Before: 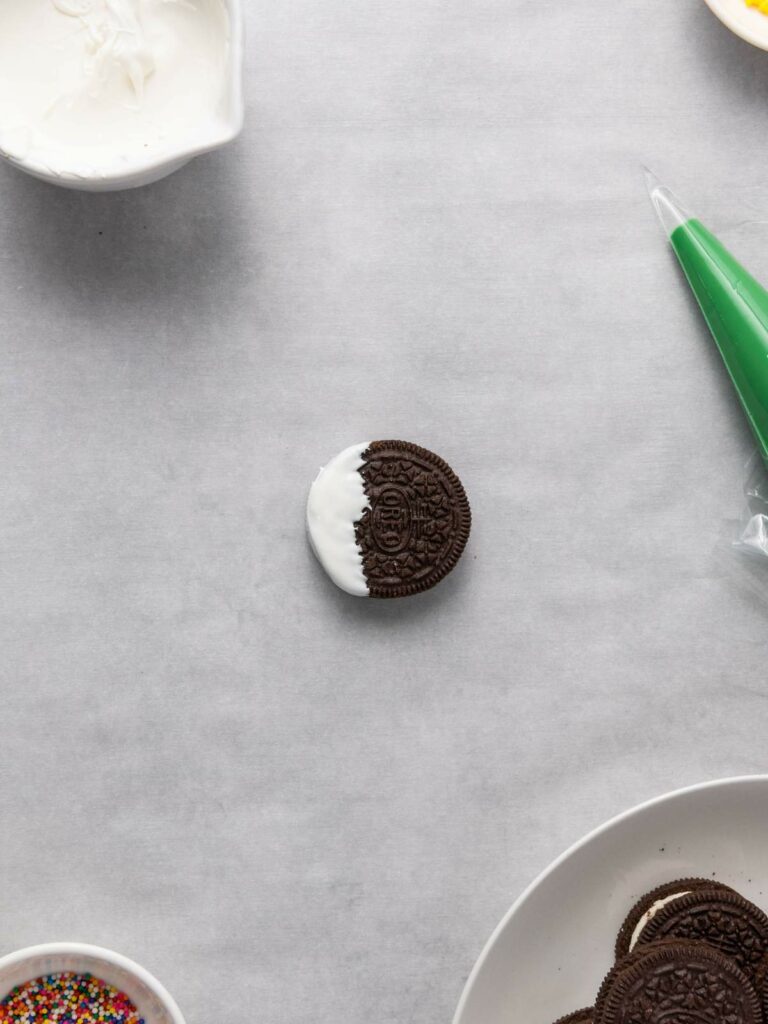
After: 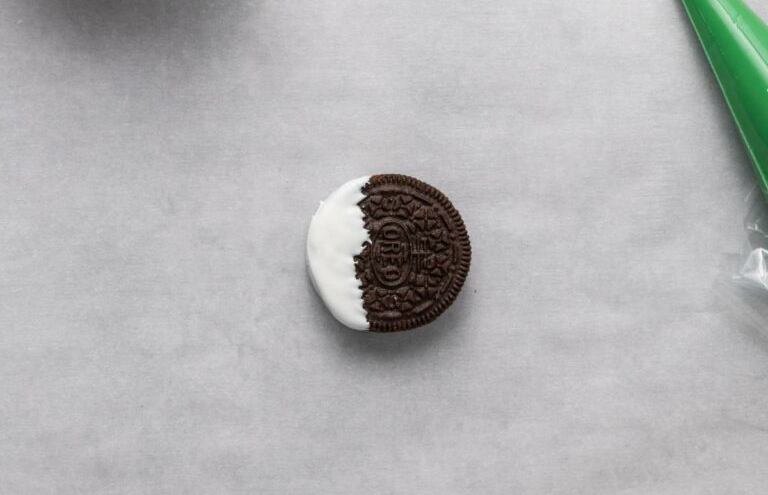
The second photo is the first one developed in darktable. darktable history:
crop and rotate: top 26.056%, bottom 25.543%
sharpen: radius 2.883, amount 0.868, threshold 47.523
